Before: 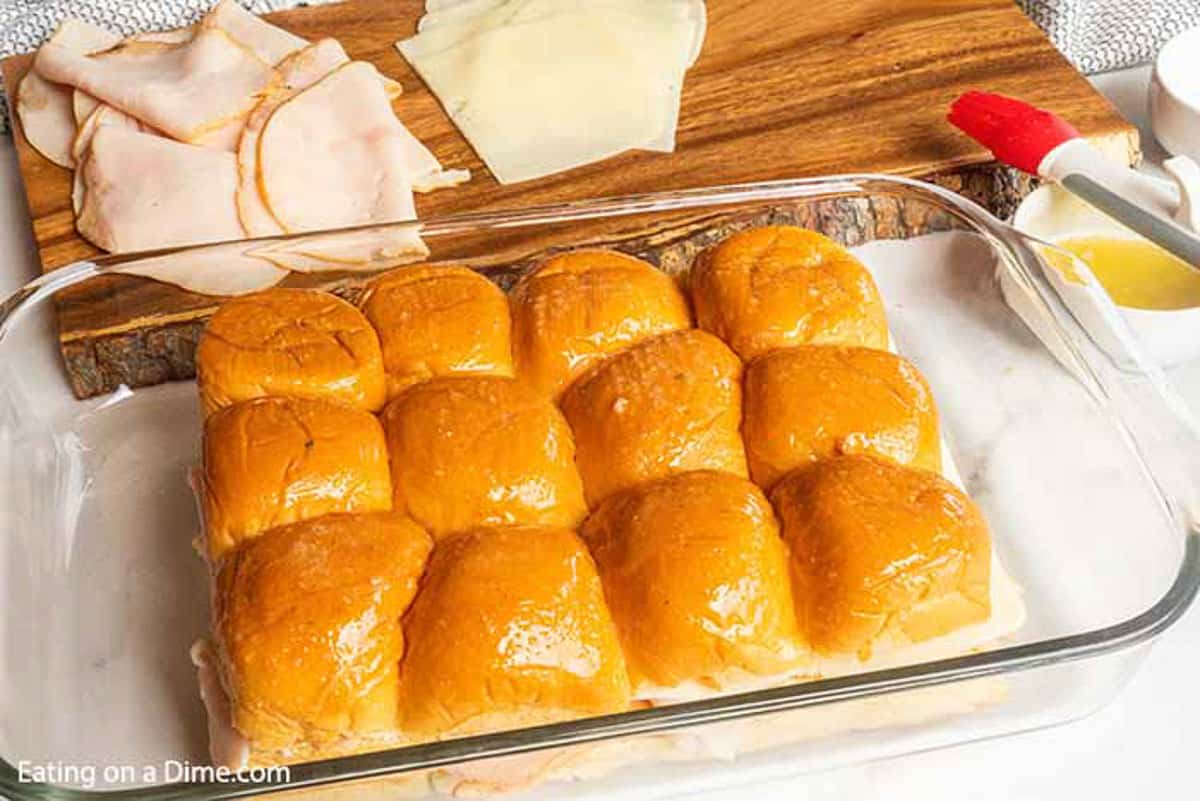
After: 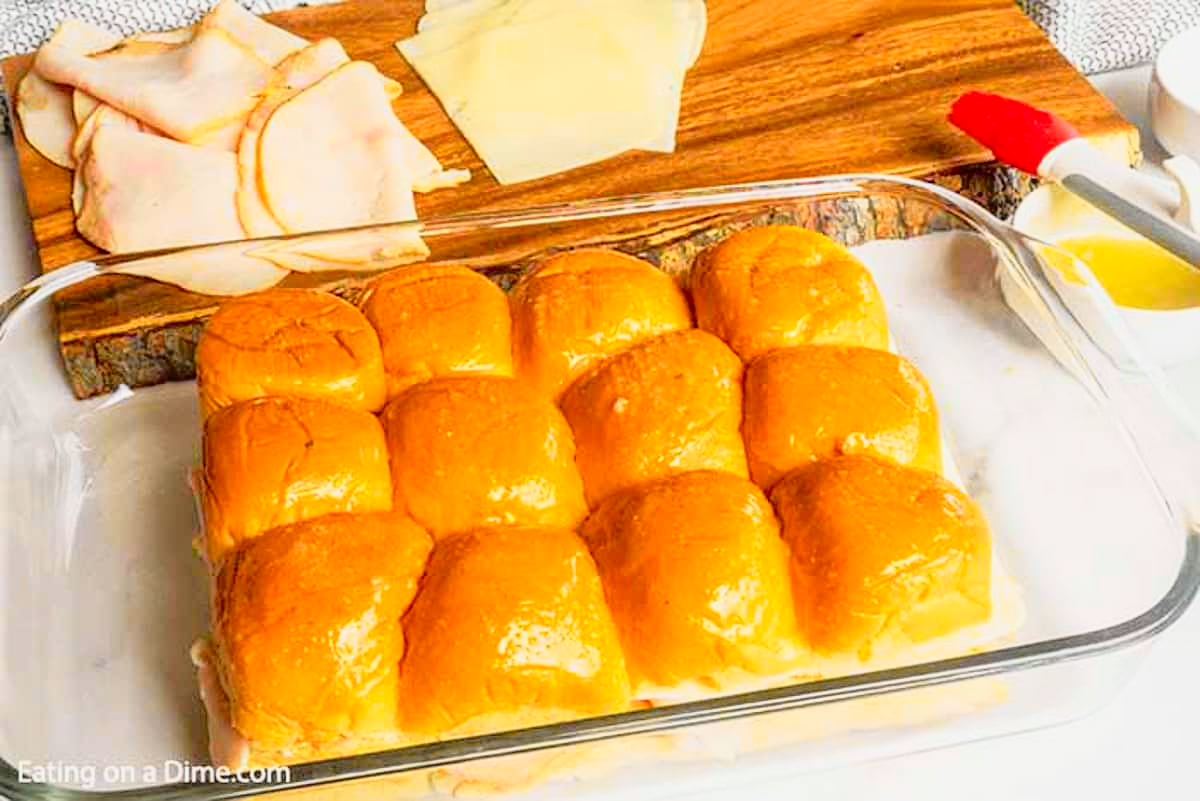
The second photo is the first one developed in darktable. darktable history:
tone curve: curves: ch0 [(0, 0) (0.168, 0.142) (0.359, 0.44) (0.469, 0.544) (0.634, 0.722) (0.858, 0.903) (1, 0.968)]; ch1 [(0, 0) (0.437, 0.453) (0.472, 0.47) (0.502, 0.502) (0.54, 0.534) (0.57, 0.592) (0.618, 0.66) (0.699, 0.749) (0.859, 0.919) (1, 1)]; ch2 [(0, 0) (0.33, 0.301) (0.421, 0.443) (0.476, 0.498) (0.505, 0.503) (0.547, 0.557) (0.586, 0.634) (0.608, 0.676) (1, 1)], color space Lab, independent channels, preserve colors none
exposure: compensate highlight preservation false
